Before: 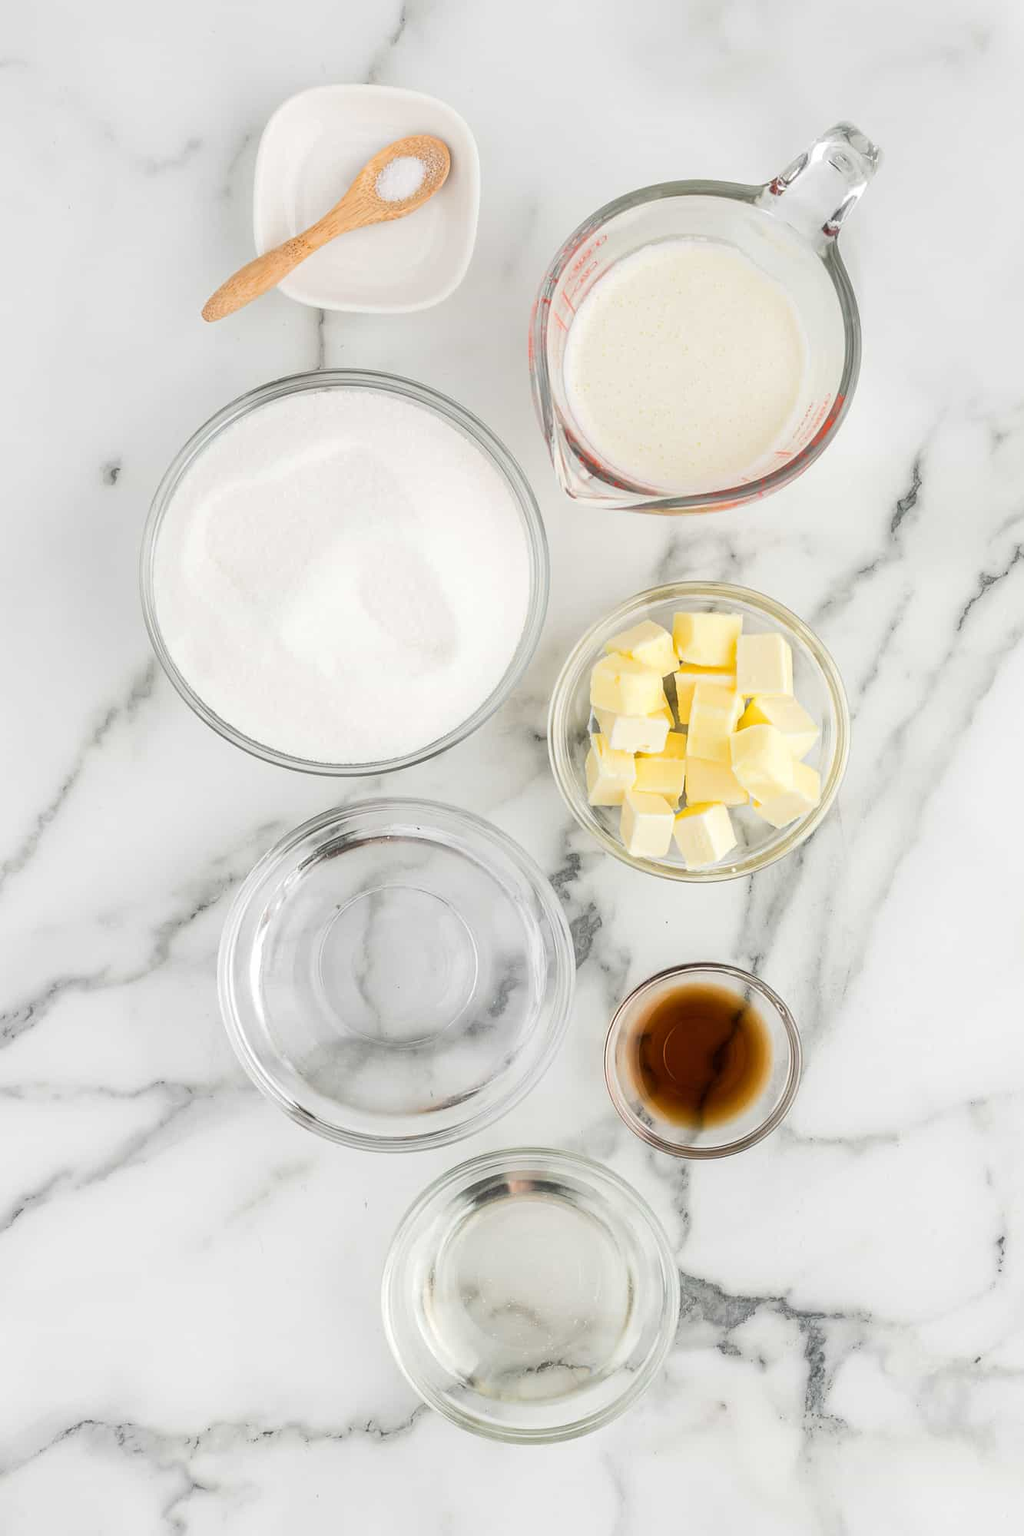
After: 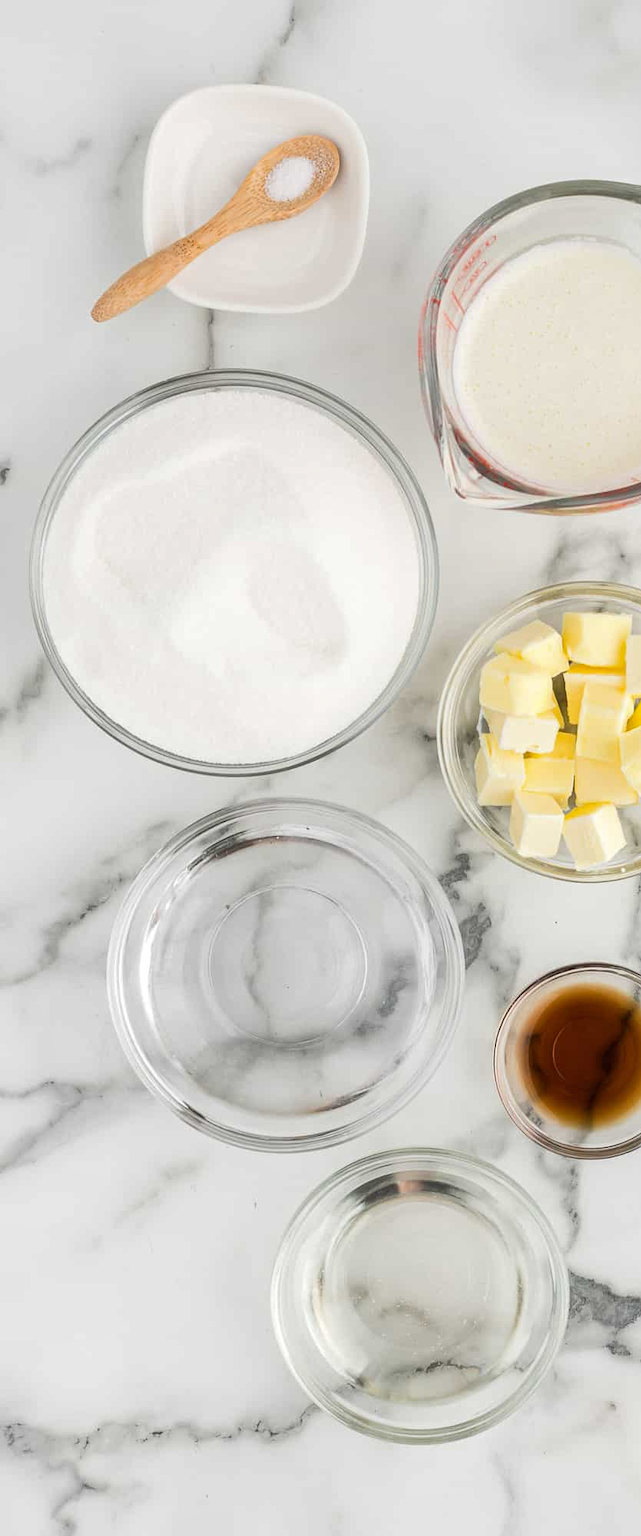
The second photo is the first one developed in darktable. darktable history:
shadows and highlights: shadows 75.97, highlights -25.48, soften with gaussian
crop: left 10.825%, right 26.48%
